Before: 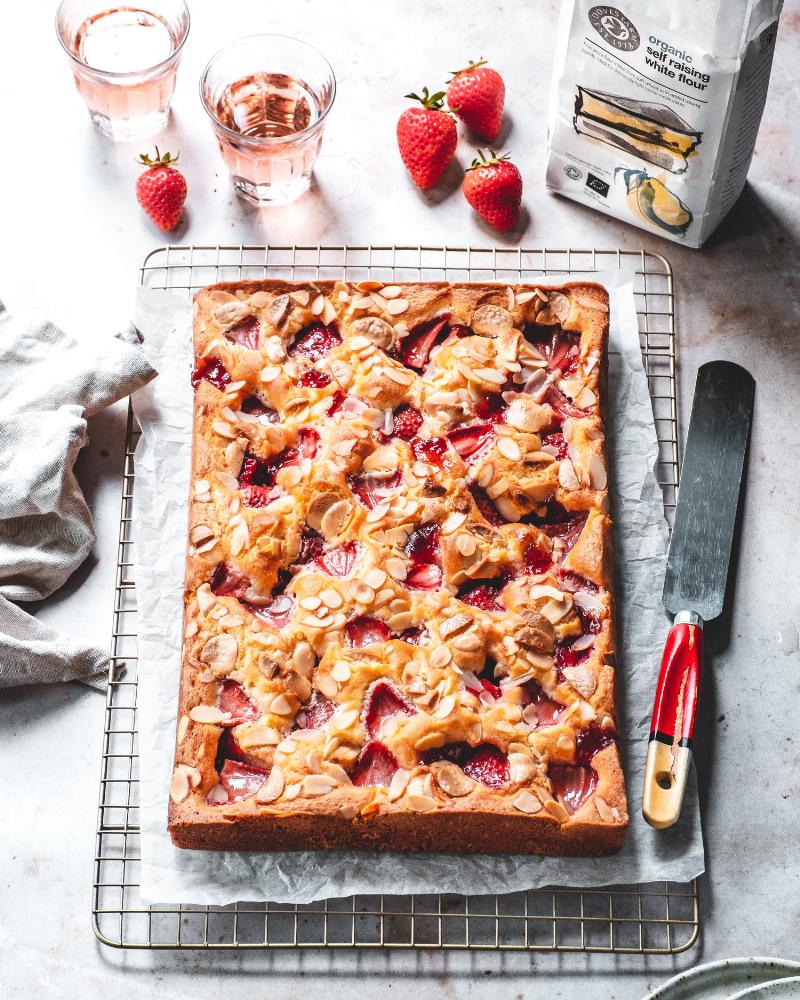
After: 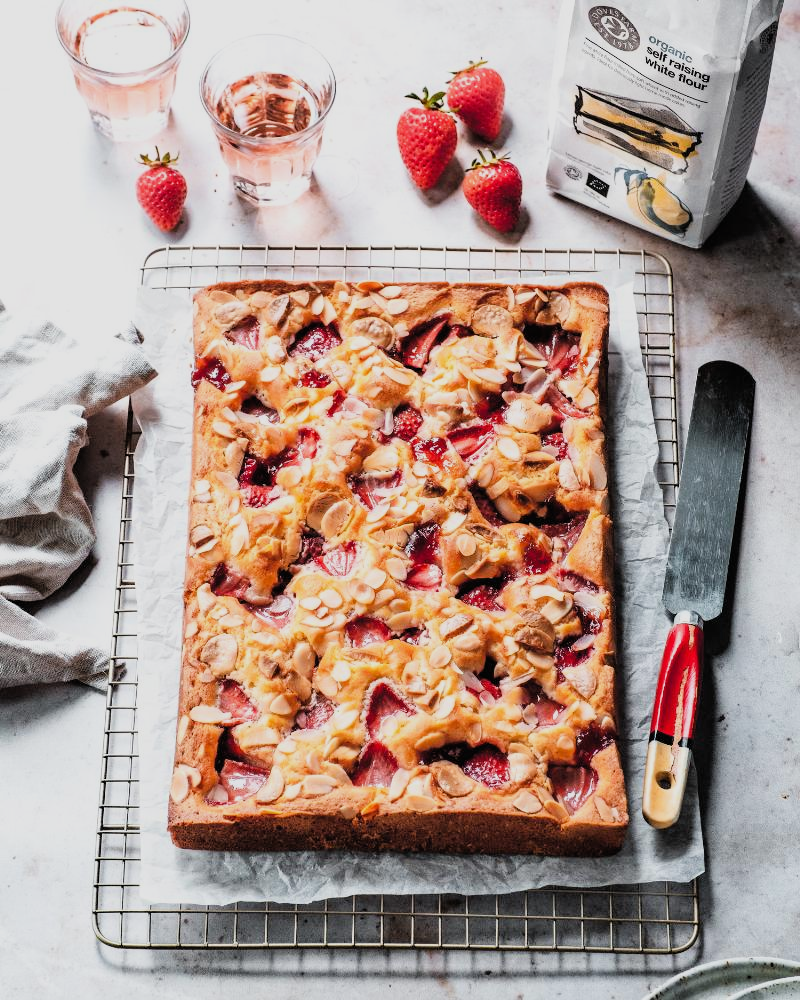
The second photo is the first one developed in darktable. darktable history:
filmic rgb: black relative exposure -7.74 EV, white relative exposure 4.41 EV, hardness 3.75, latitude 49.49%, contrast 1.101, iterations of high-quality reconstruction 0
haze removal: strength 0.02, distance 0.246, compatibility mode true, adaptive false
